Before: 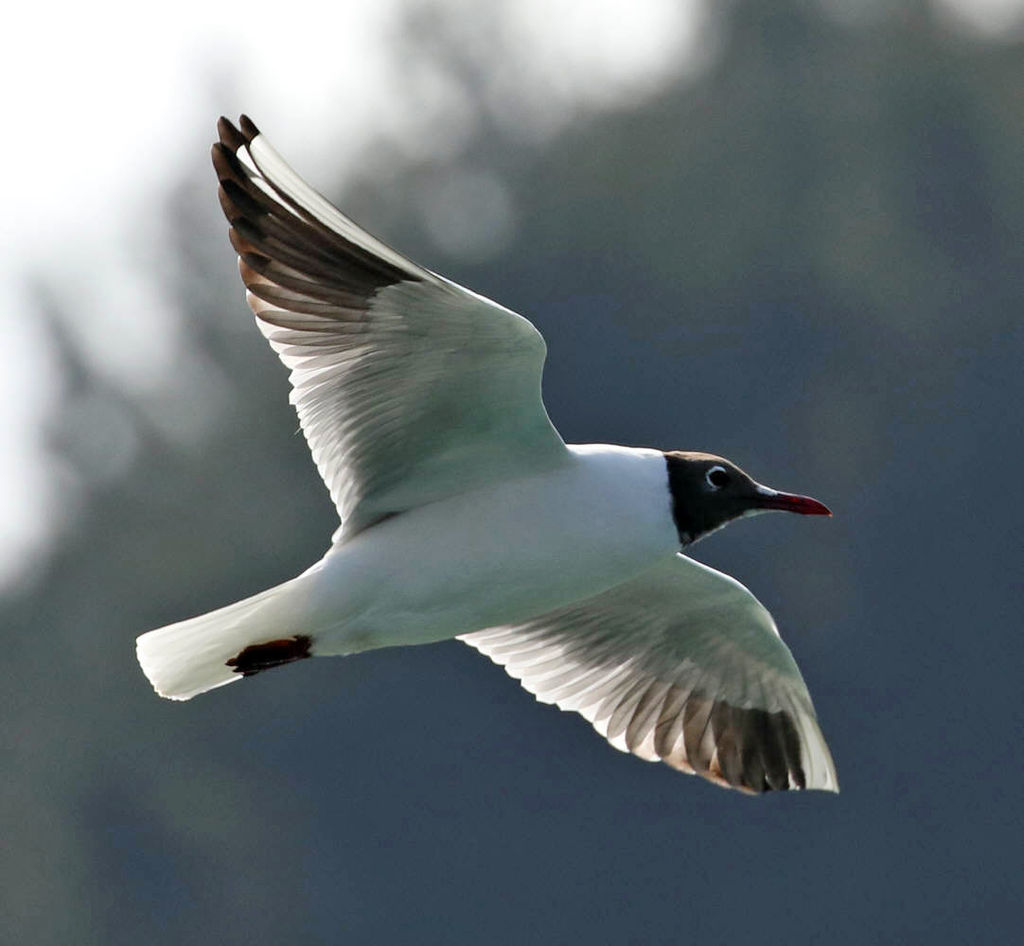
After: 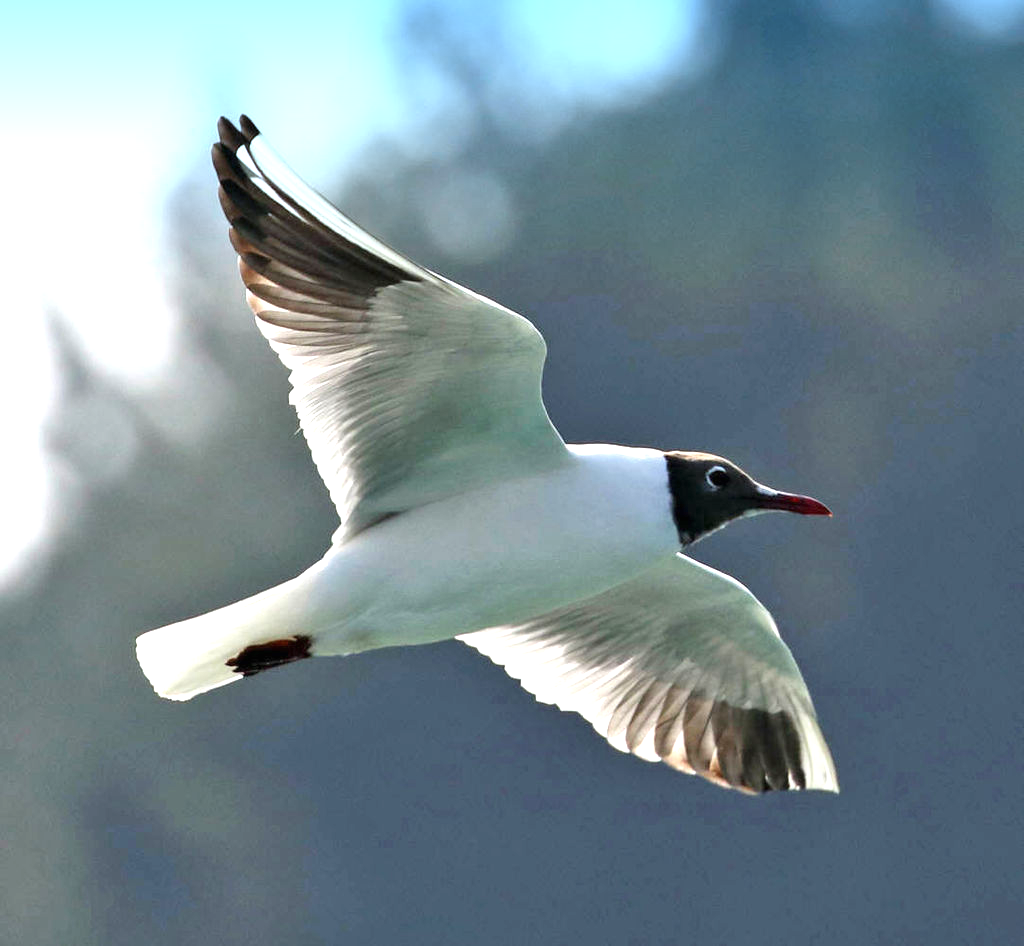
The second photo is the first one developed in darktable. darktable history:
graduated density: density 2.02 EV, hardness 44%, rotation 0.374°, offset 8.21, hue 208.8°, saturation 97%
exposure: black level correction 0, exposure 1 EV, compensate exposure bias true, compensate highlight preservation false
